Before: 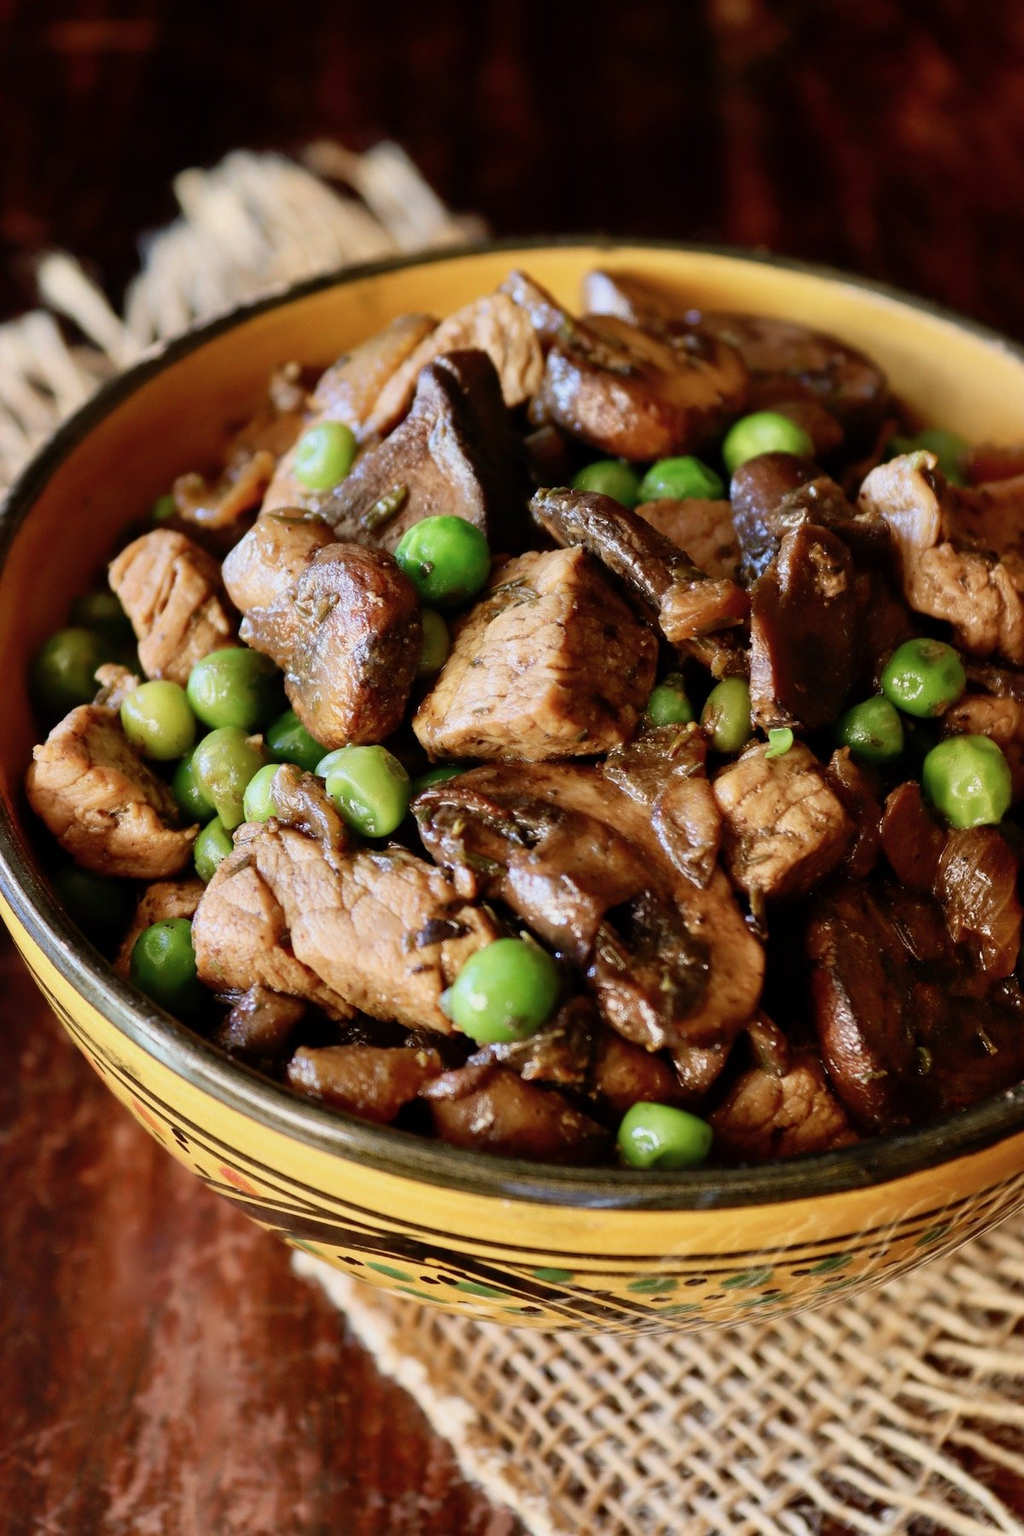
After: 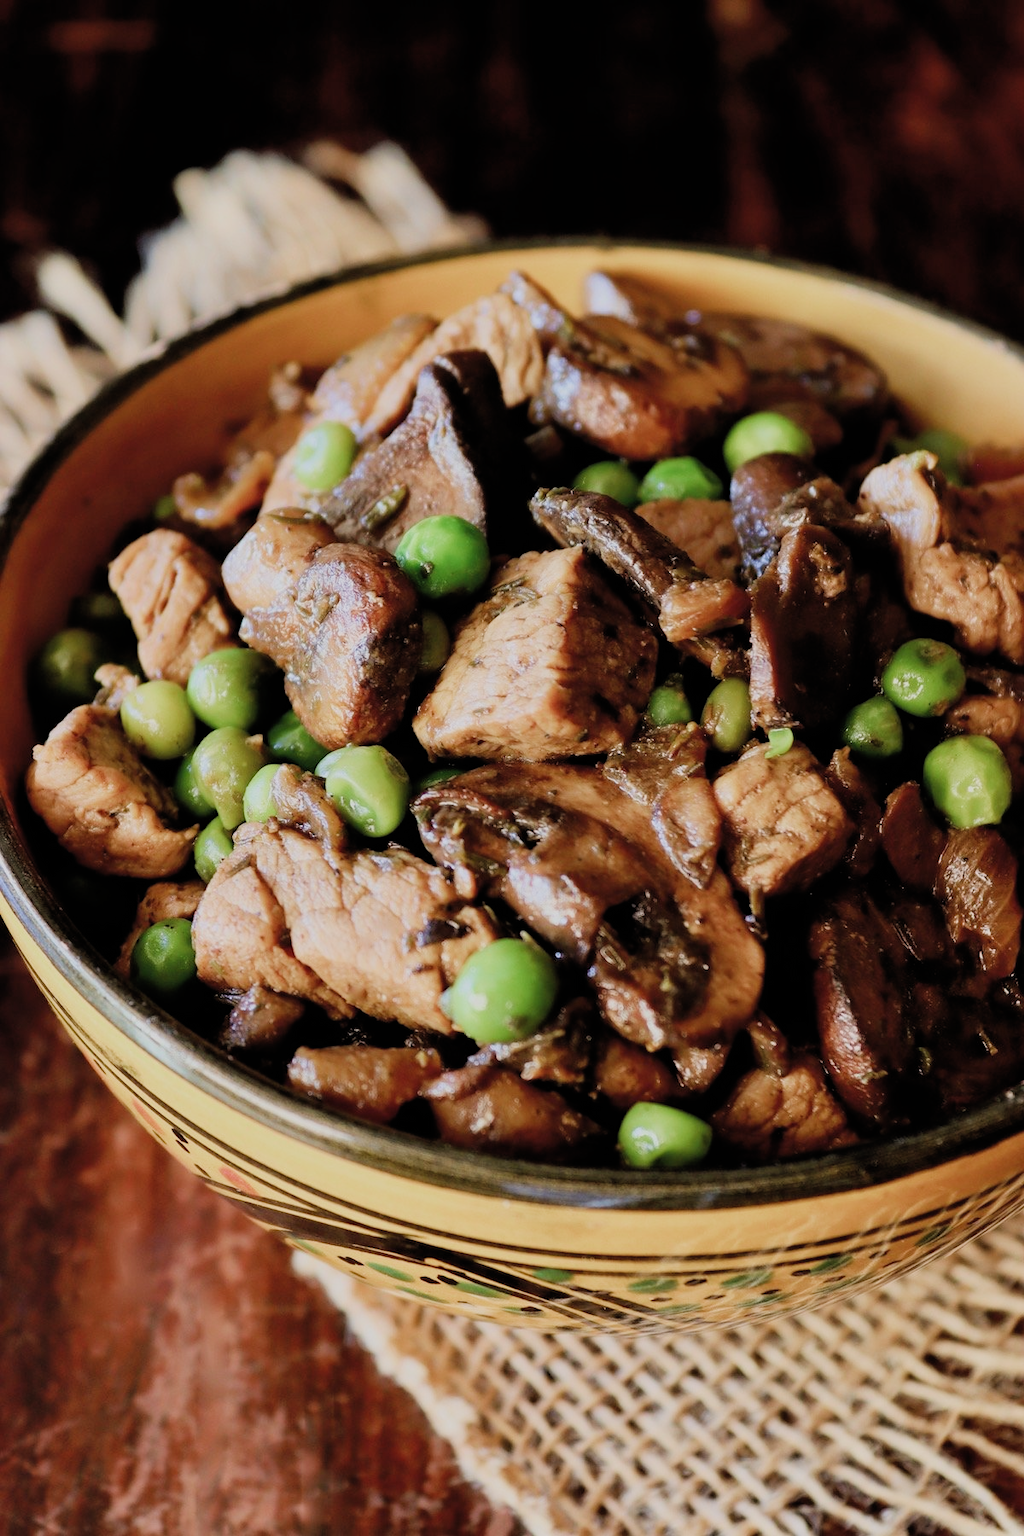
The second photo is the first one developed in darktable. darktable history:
filmic rgb: black relative exposure -7.65 EV, white relative exposure 4.56 EV, threshold 2.95 EV, hardness 3.61, color science v4 (2020), enable highlight reconstruction true
exposure: exposure 0.244 EV, compensate highlight preservation false
